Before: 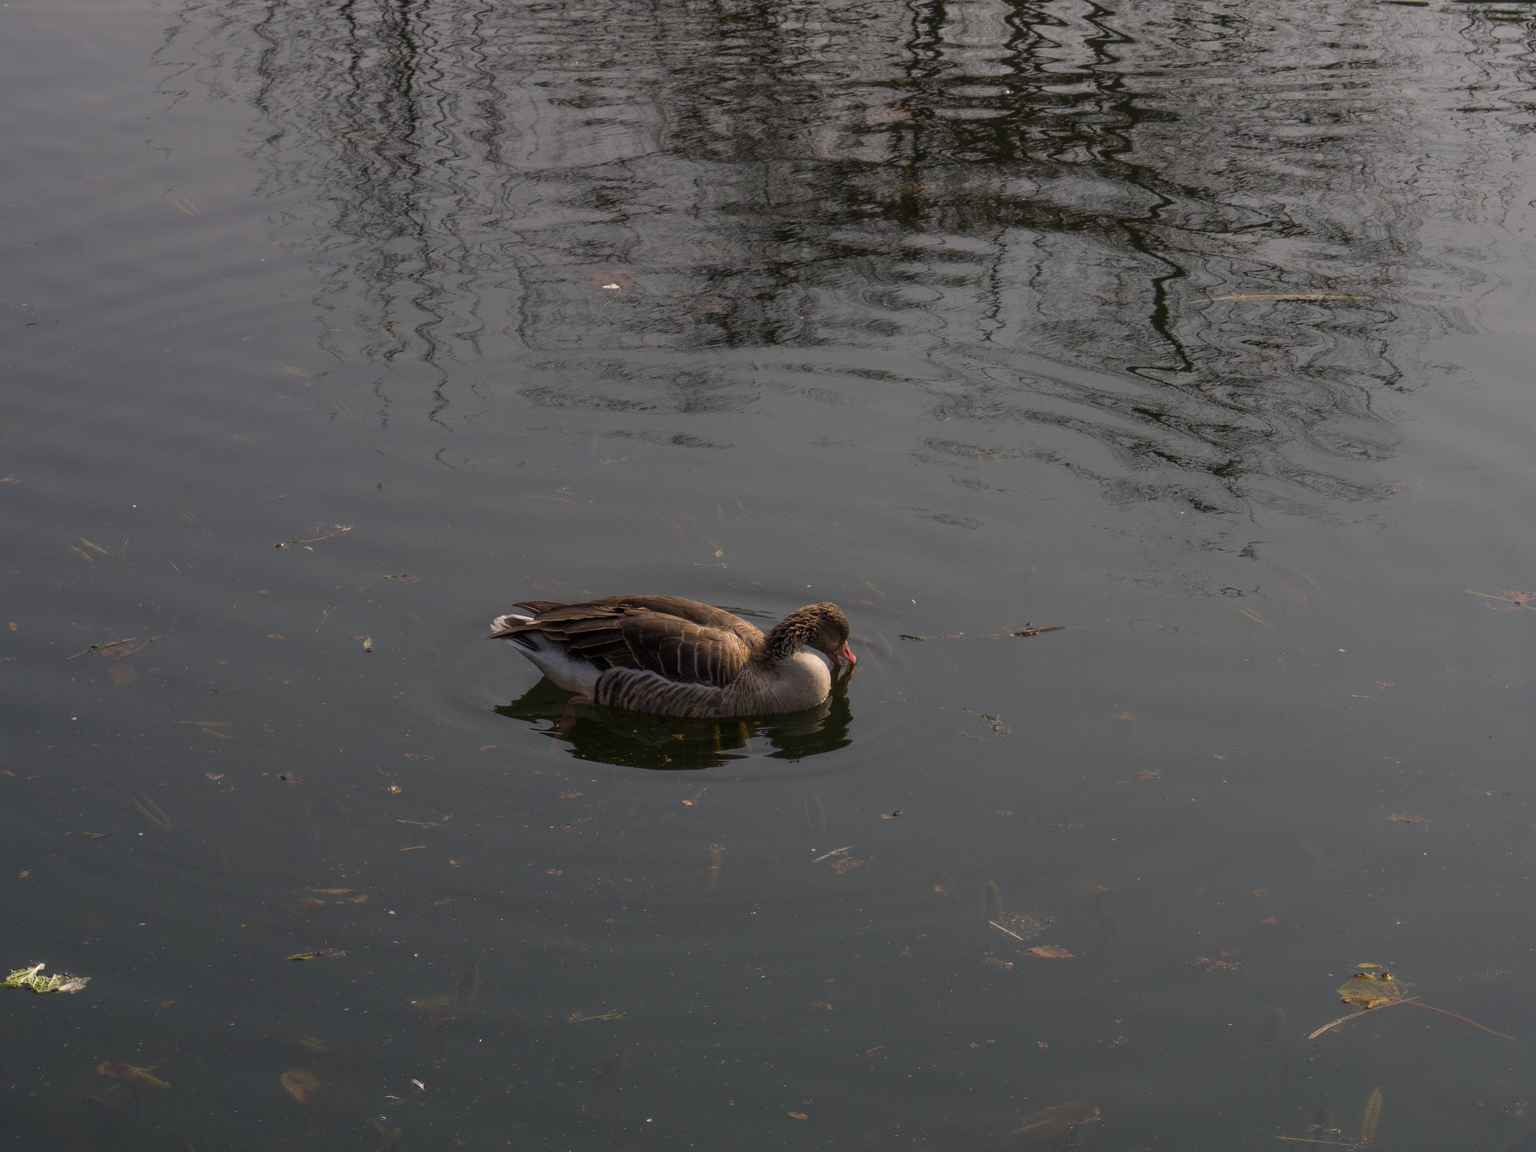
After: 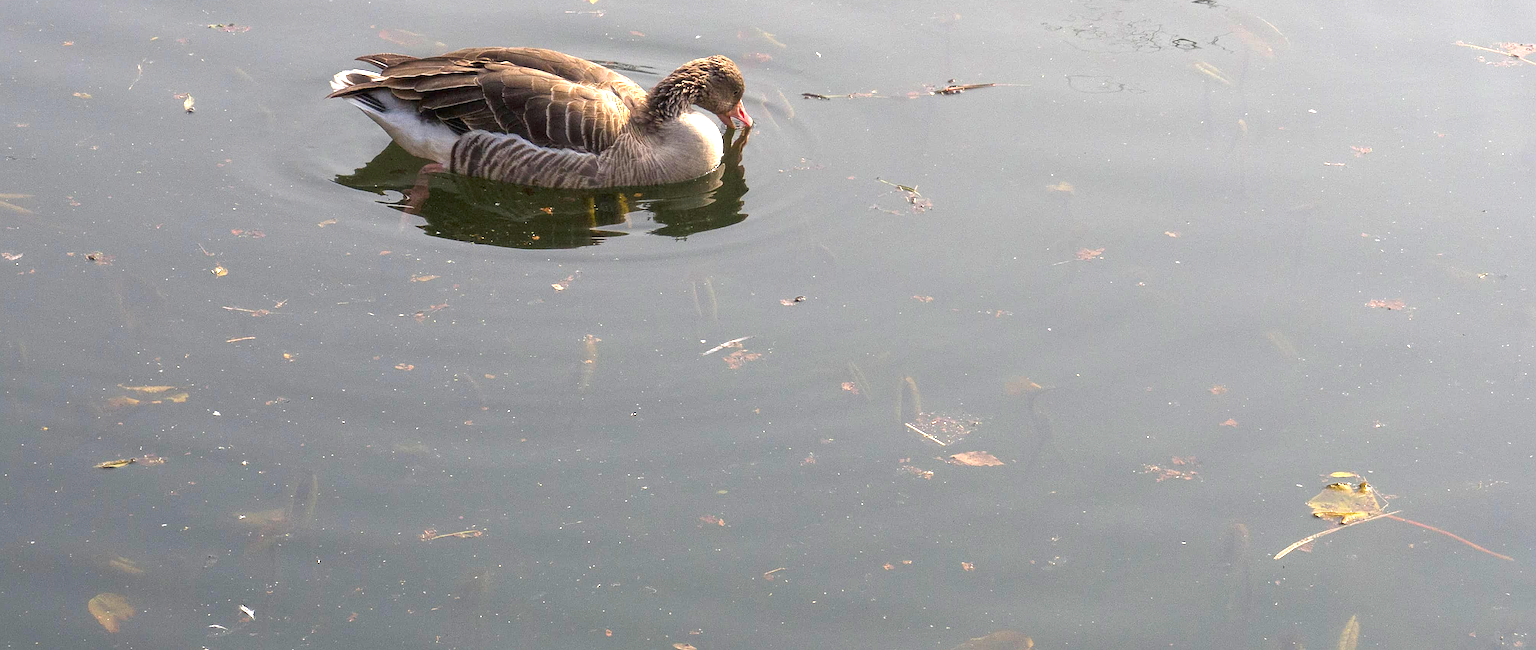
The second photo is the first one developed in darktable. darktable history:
exposure: black level correction 0, exposure 1.45 EV, compensate exposure bias true, compensate highlight preservation false
crop and rotate: left 13.306%, top 48.129%, bottom 2.928%
sharpen: on, module defaults
